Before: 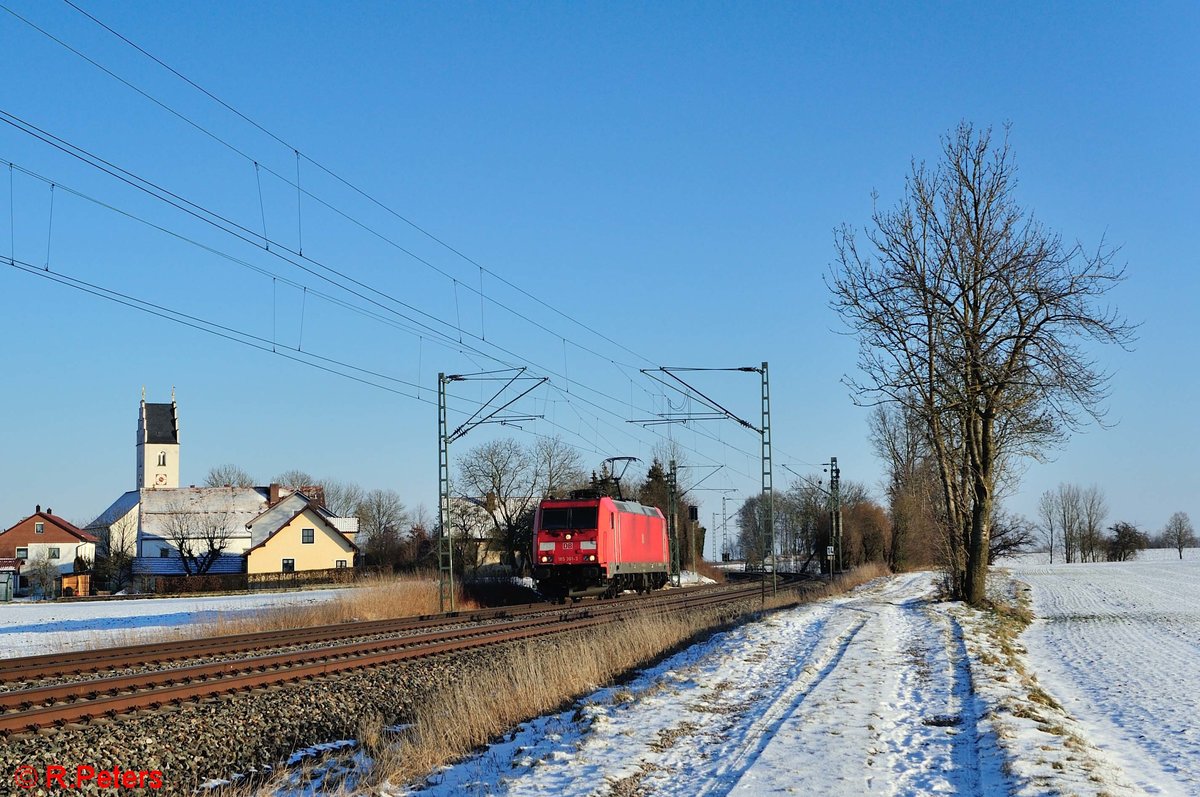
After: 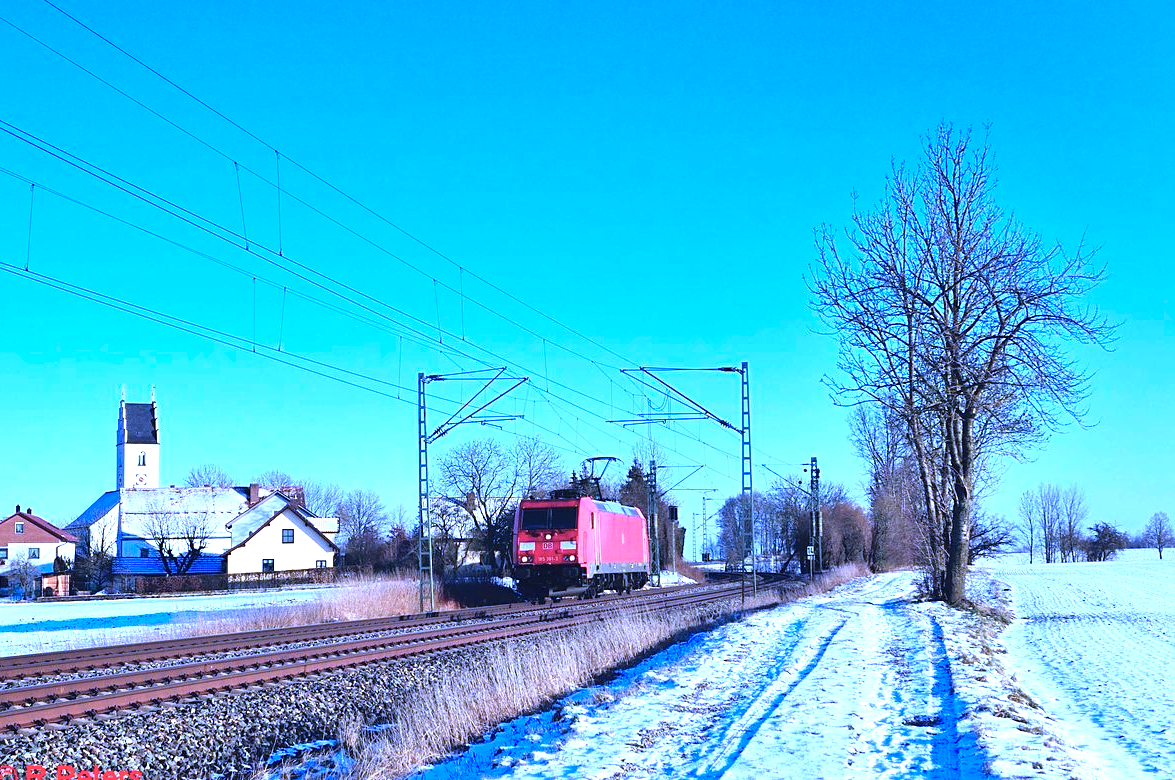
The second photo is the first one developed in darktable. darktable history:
exposure: black level correction -0.002, exposure 1.115 EV, compensate highlight preservation false
color calibration: output R [1.063, -0.012, -0.003, 0], output B [-0.079, 0.047, 1, 0], illuminant custom, x 0.46, y 0.43, temperature 2642.66 K
sharpen: amount 0.2
crop: left 1.743%, right 0.268%, bottom 2.011%
